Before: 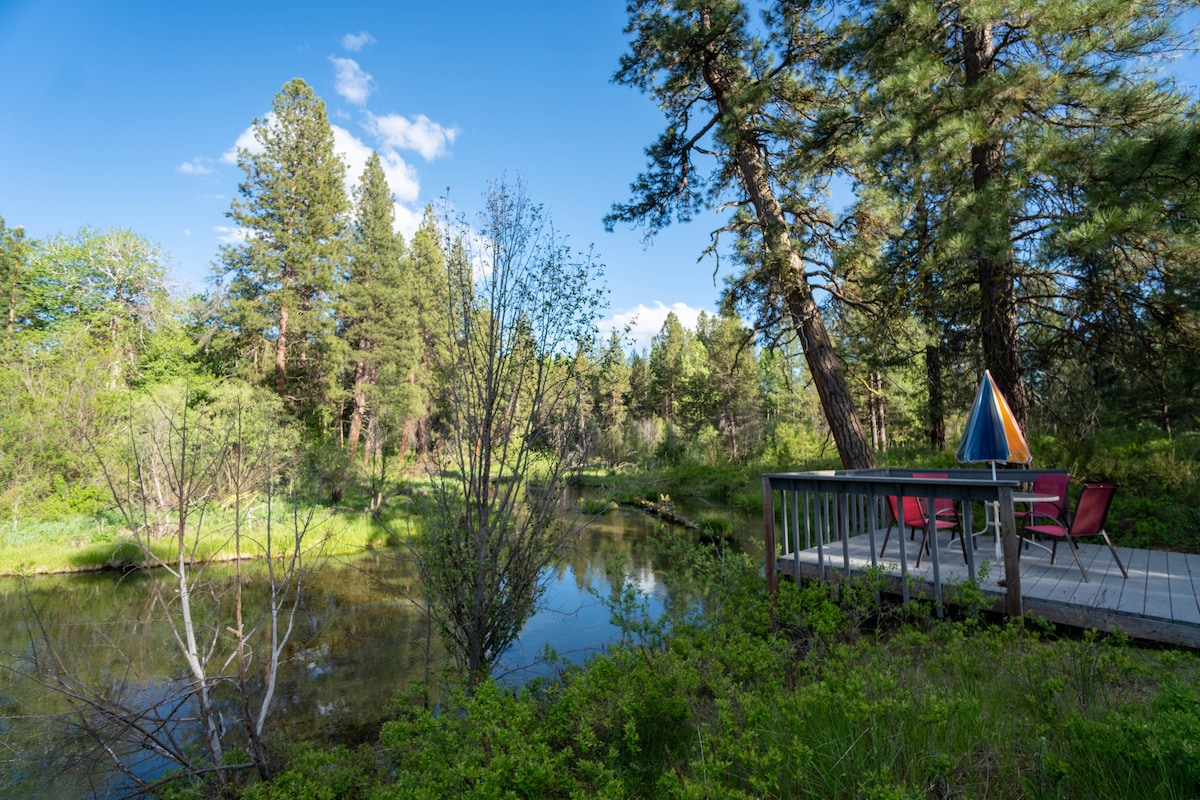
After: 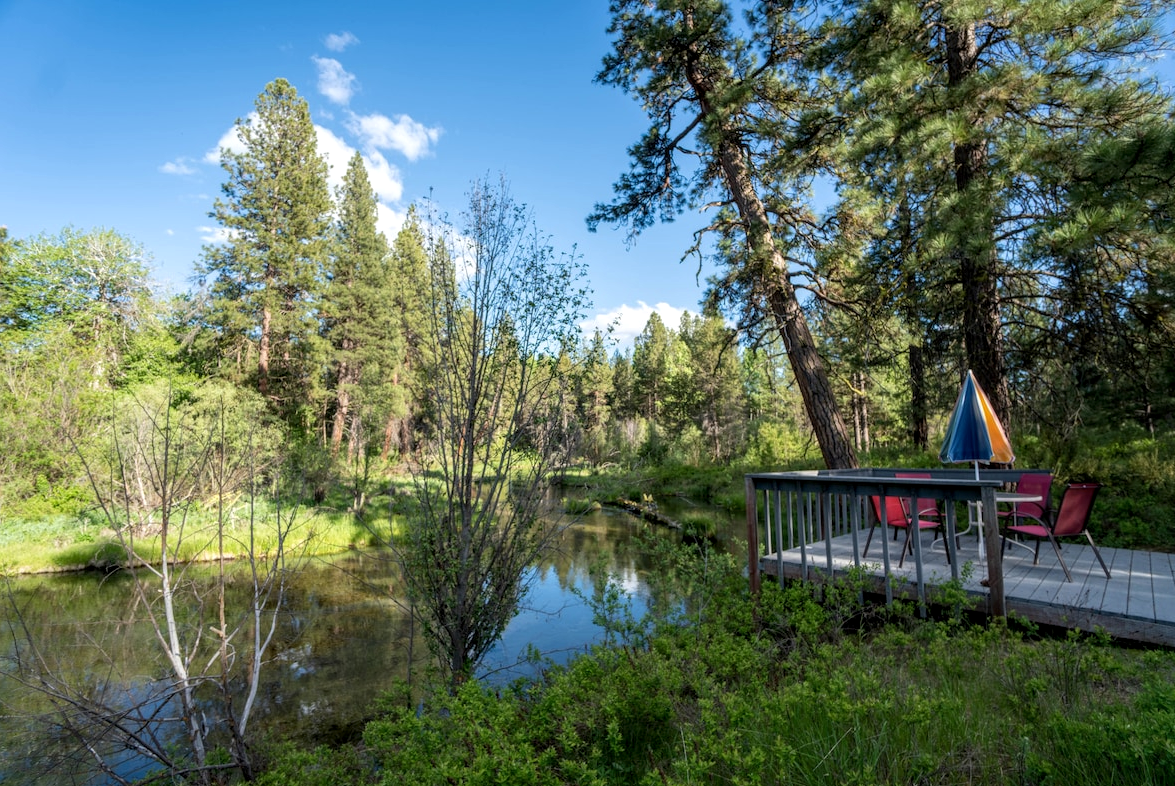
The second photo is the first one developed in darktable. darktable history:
crop and rotate: left 1.487%, right 0.516%, bottom 1.684%
local contrast: on, module defaults
